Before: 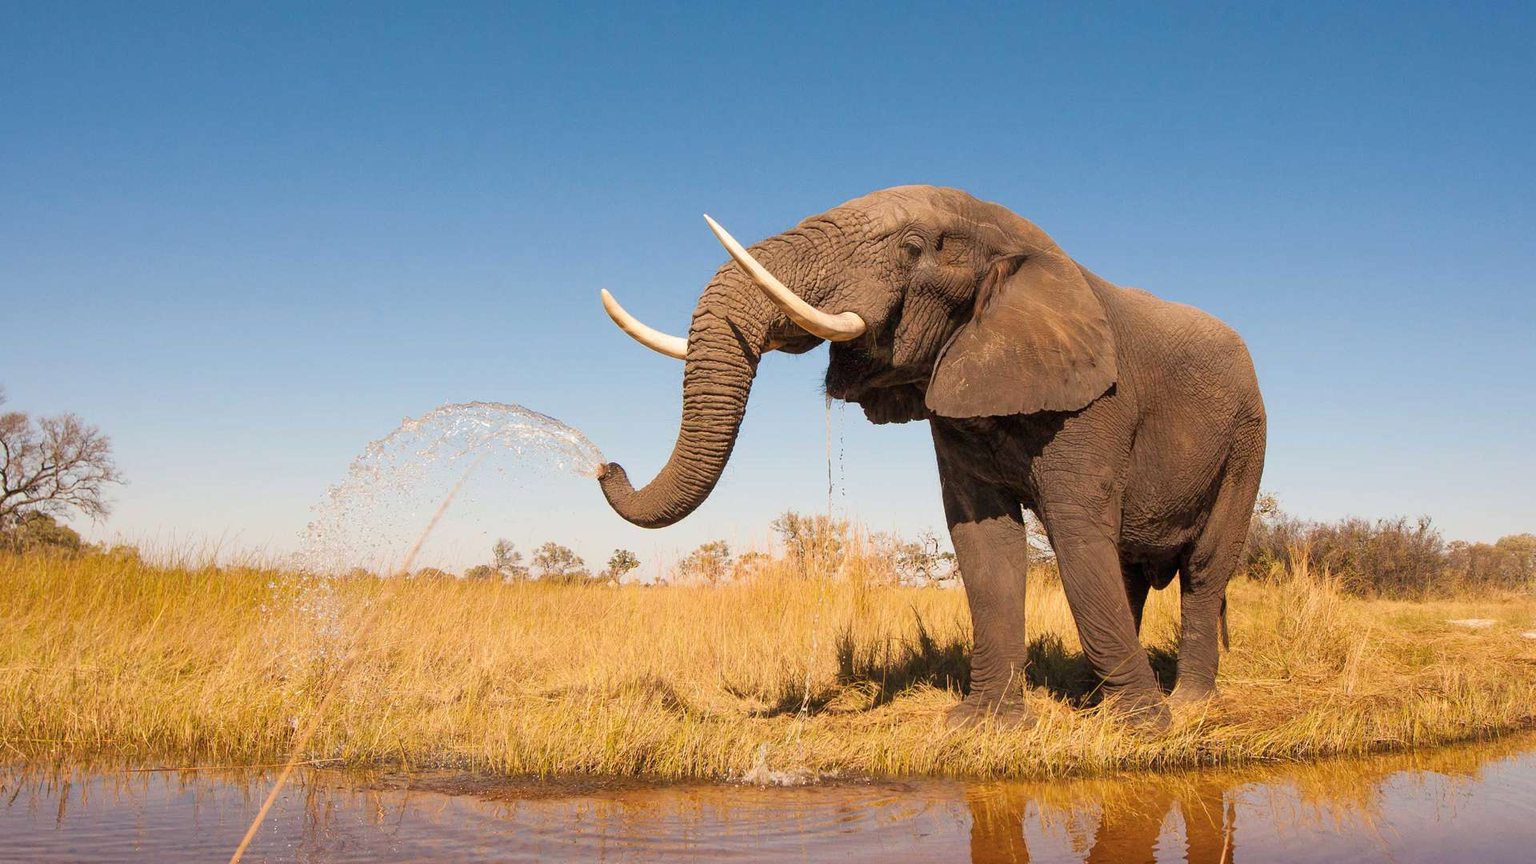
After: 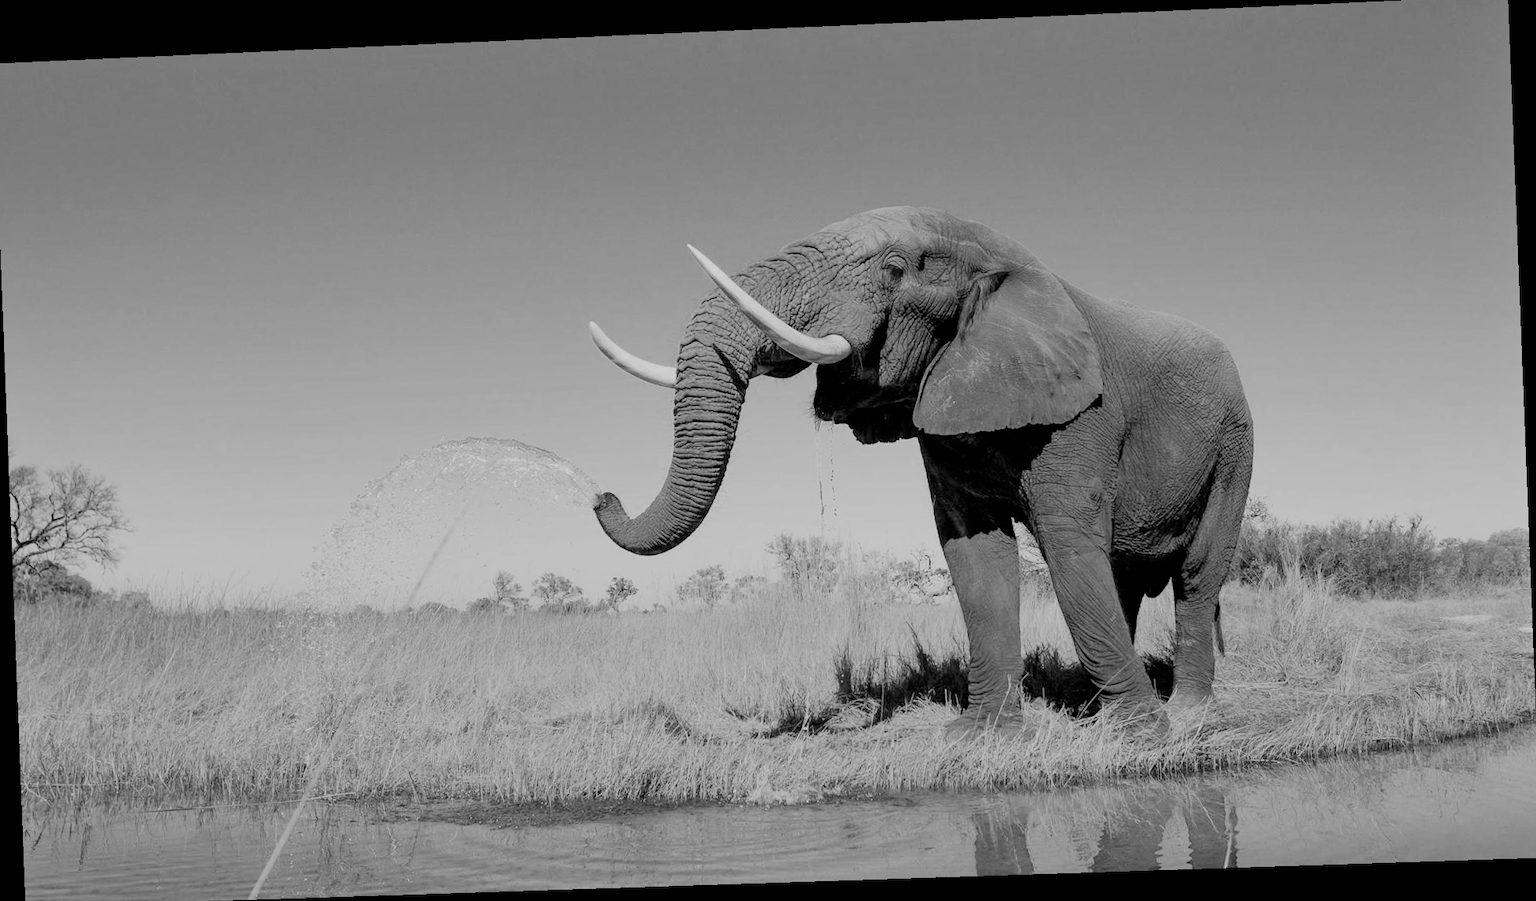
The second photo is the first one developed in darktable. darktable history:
crop: left 0.434%, top 0.485%, right 0.244%, bottom 0.386%
monochrome: on, module defaults
filmic rgb: black relative exposure -4.38 EV, white relative exposure 4.56 EV, hardness 2.37, contrast 1.05
rotate and perspective: rotation -2.22°, lens shift (horizontal) -0.022, automatic cropping off
shadows and highlights: radius 125.46, shadows 30.51, highlights -30.51, low approximation 0.01, soften with gaussian
